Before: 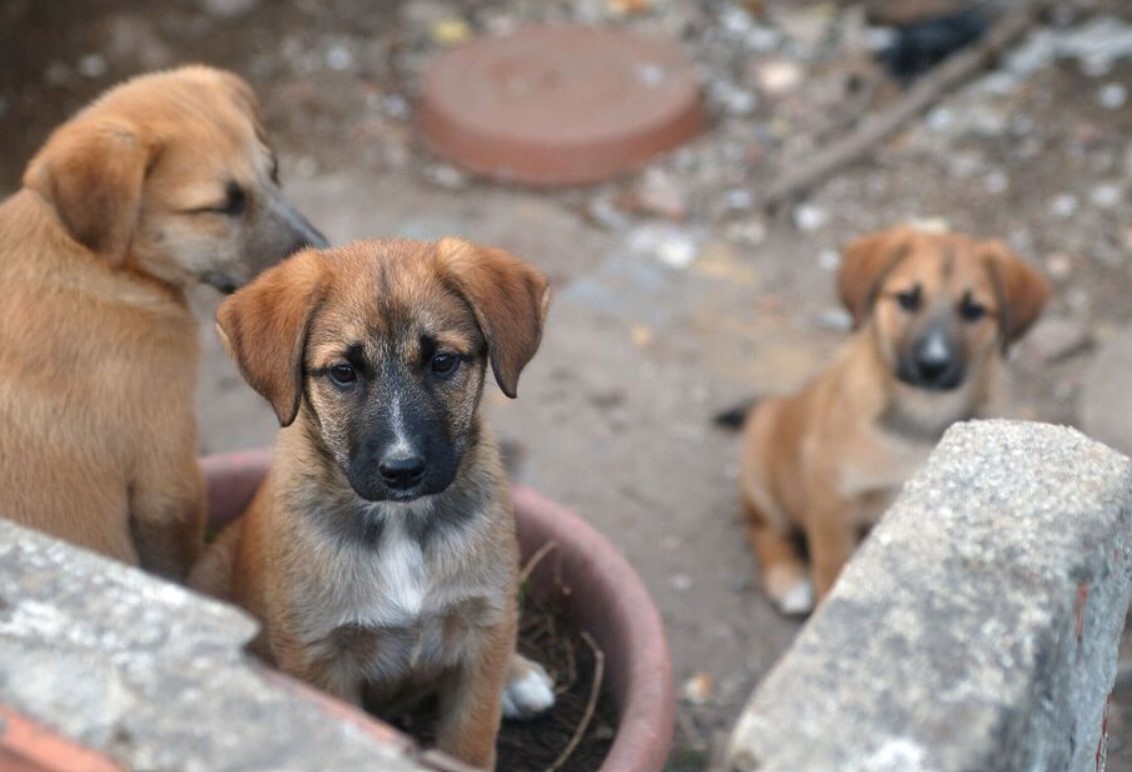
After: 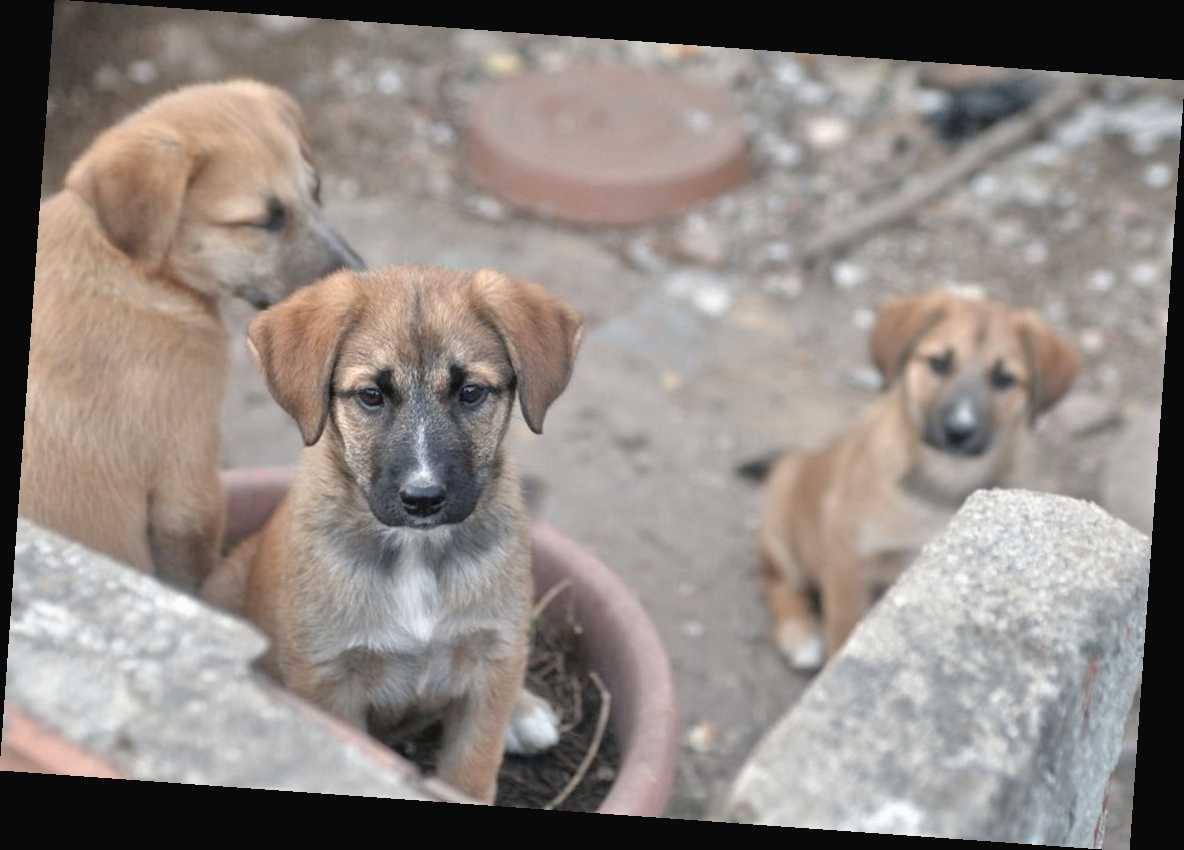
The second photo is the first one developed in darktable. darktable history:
contrast brightness saturation: contrast -0.05, saturation -0.41
tone equalizer: -7 EV 0.15 EV, -6 EV 0.6 EV, -5 EV 1.15 EV, -4 EV 1.33 EV, -3 EV 1.15 EV, -2 EV 0.6 EV, -1 EV 0.15 EV, mask exposure compensation -0.5 EV
rotate and perspective: rotation 4.1°, automatic cropping off
